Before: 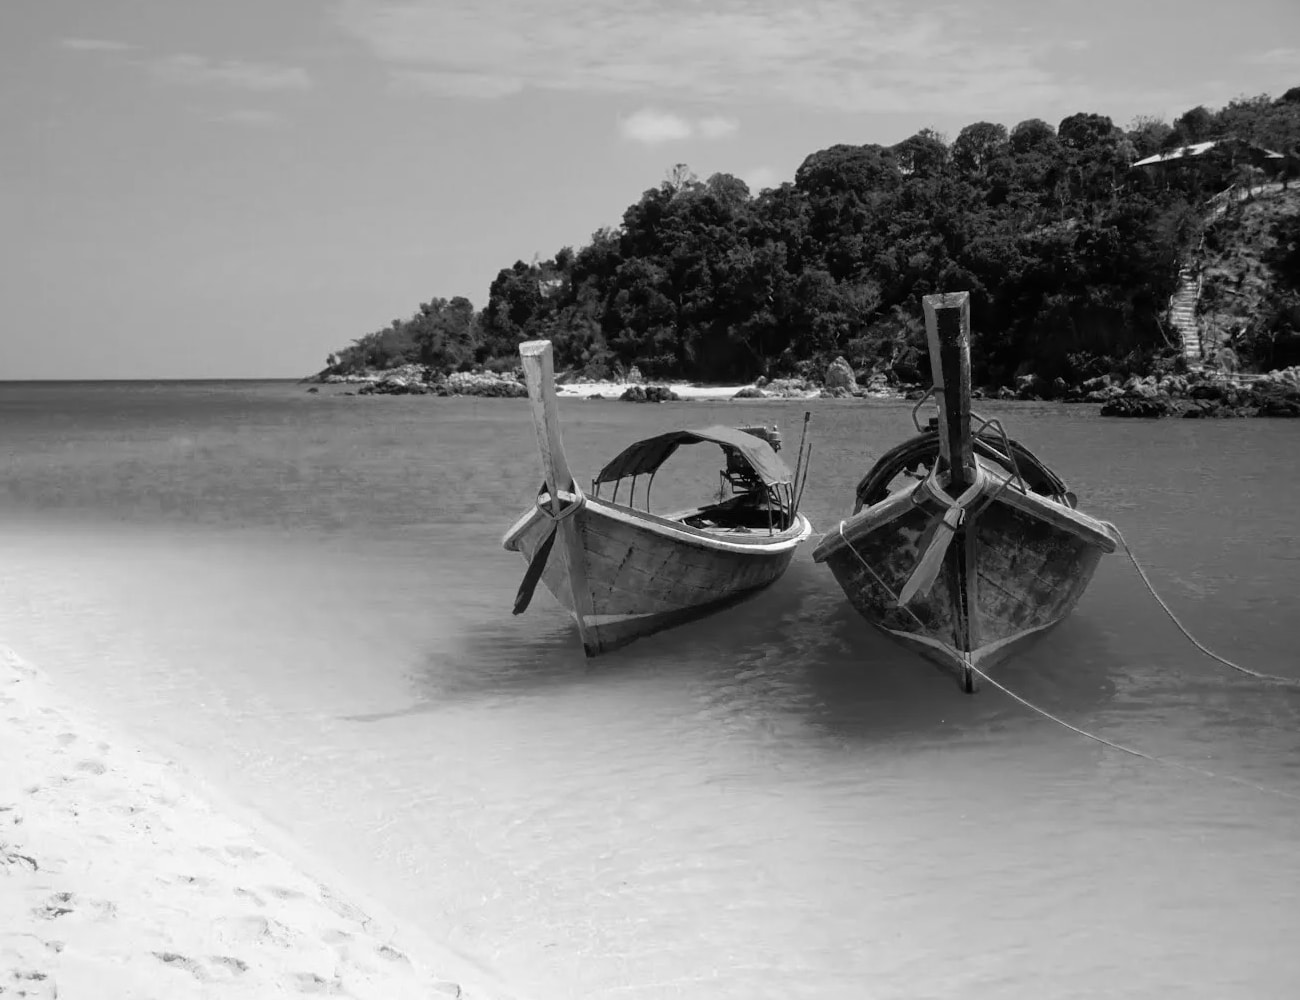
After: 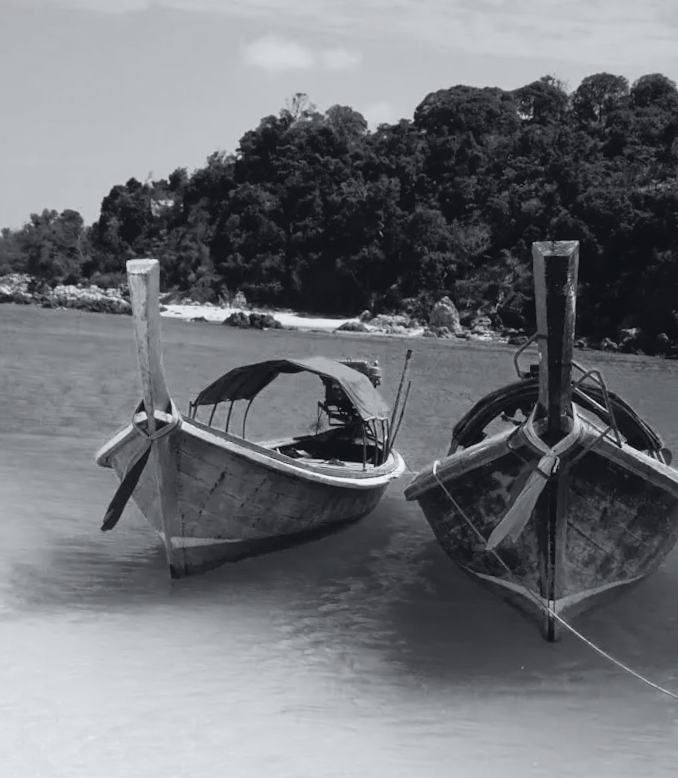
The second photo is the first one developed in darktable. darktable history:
rotate and perspective: rotation 4.1°, automatic cropping off
crop: left 32.075%, top 10.976%, right 18.355%, bottom 17.596%
tone curve: curves: ch0 [(0, 0.045) (0.155, 0.169) (0.46, 0.466) (0.751, 0.788) (1, 0.961)]; ch1 [(0, 0) (0.43, 0.408) (0.472, 0.469) (0.505, 0.503) (0.553, 0.555) (0.592, 0.581) (1, 1)]; ch2 [(0, 0) (0.505, 0.495) (0.579, 0.569) (1, 1)], color space Lab, independent channels, preserve colors none
